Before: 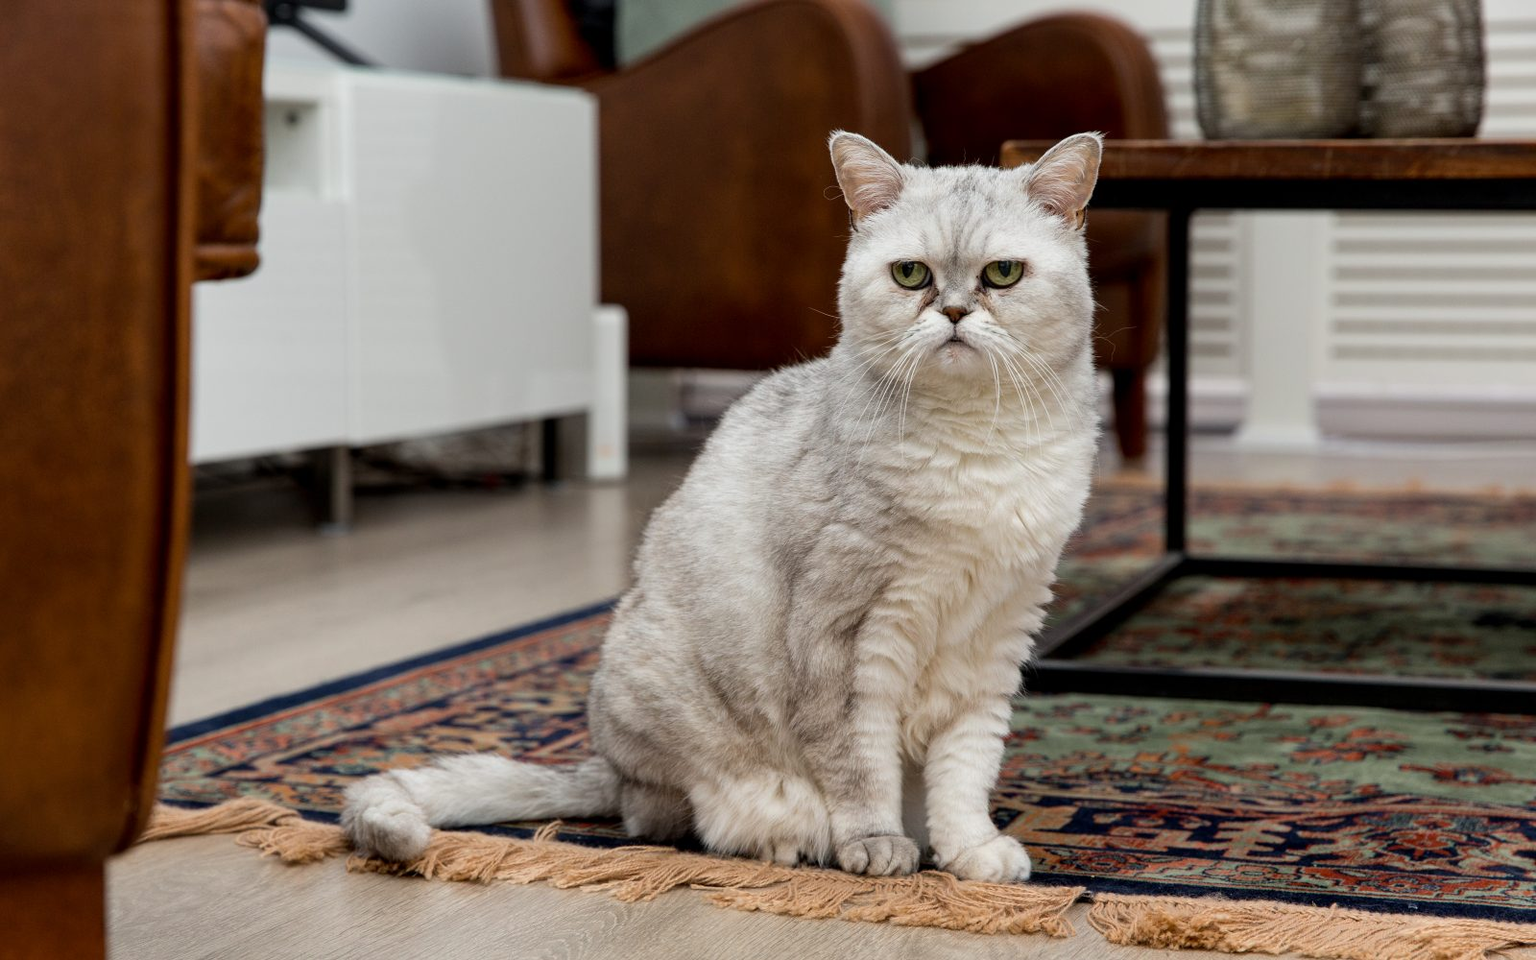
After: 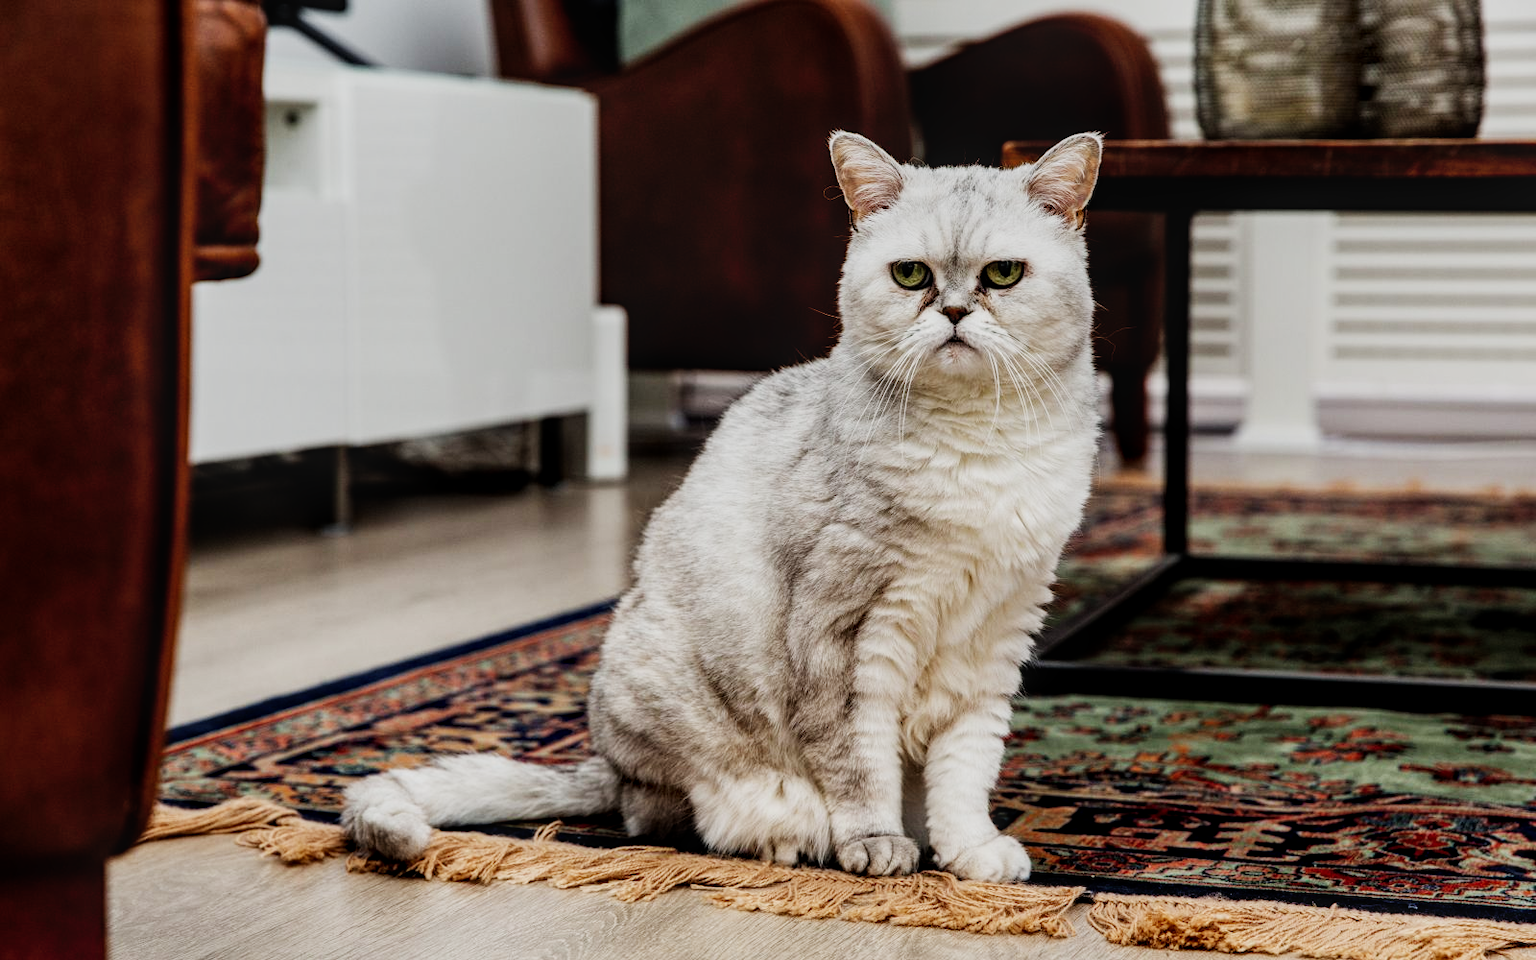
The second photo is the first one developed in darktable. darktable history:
sigmoid: contrast 2, skew -0.2, preserve hue 0%, red attenuation 0.1, red rotation 0.035, green attenuation 0.1, green rotation -0.017, blue attenuation 0.15, blue rotation -0.052, base primaries Rec2020
local contrast: on, module defaults
